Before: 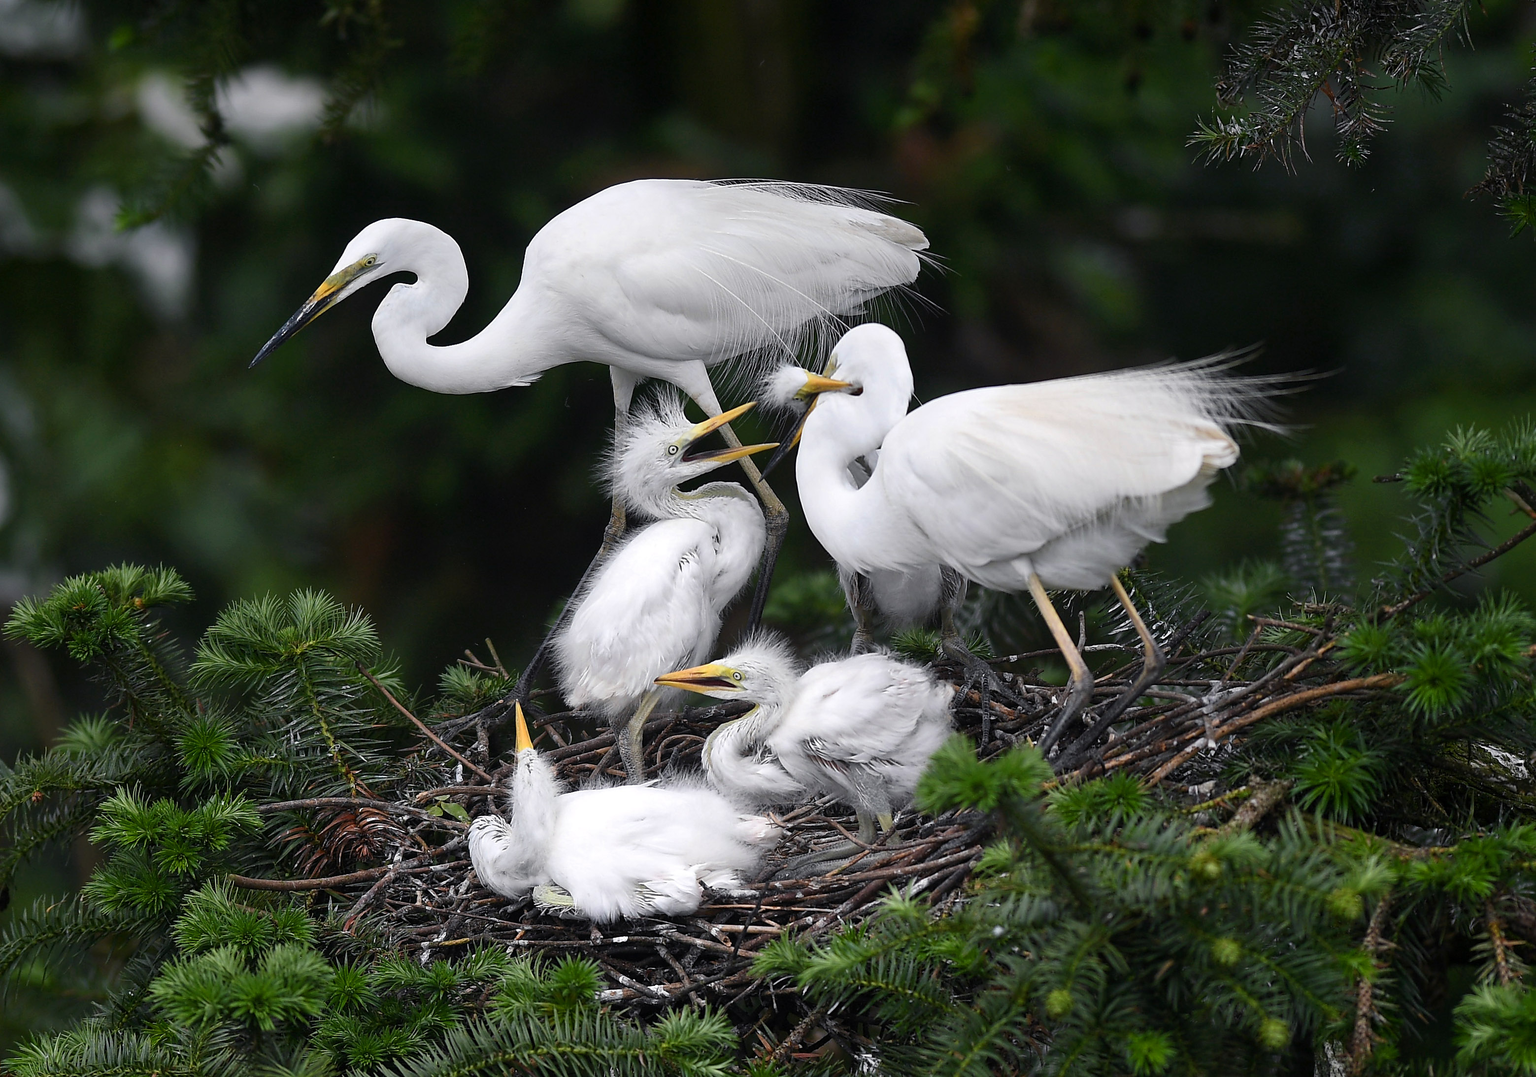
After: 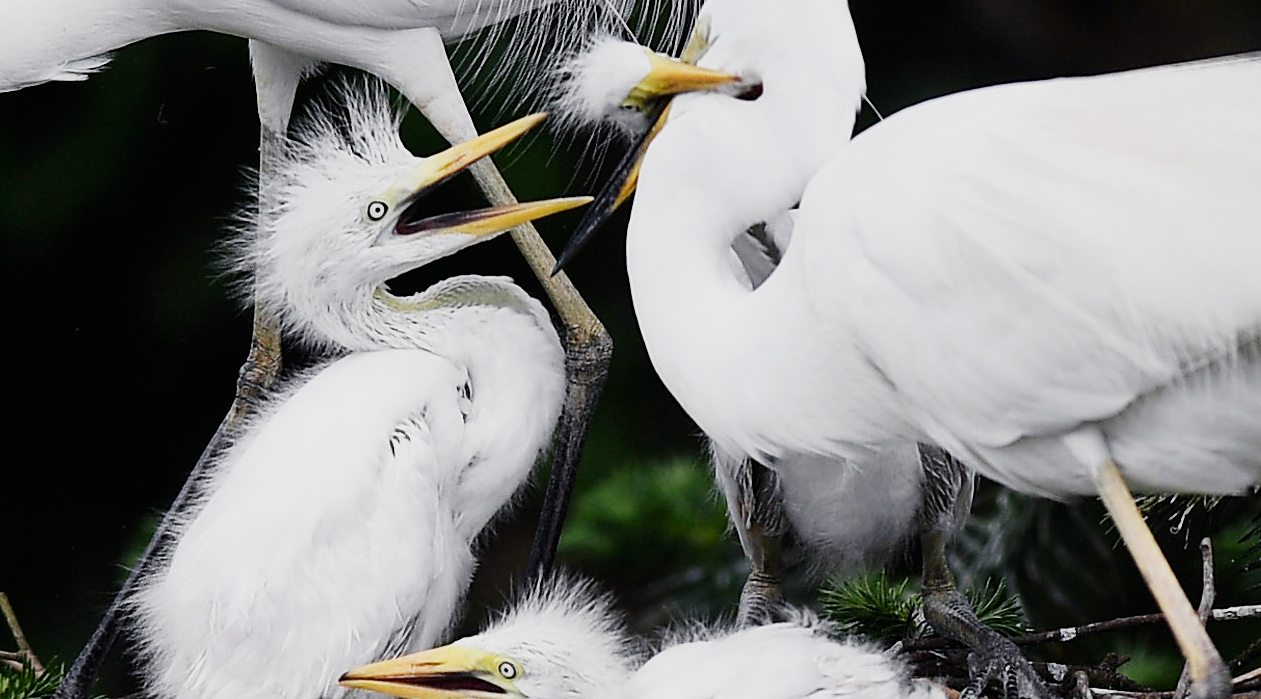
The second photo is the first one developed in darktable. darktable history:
exposure: black level correction 0.001, exposure 0.5 EV, compensate exposure bias true, compensate highlight preservation false
crop: left 31.751%, top 32.172%, right 27.8%, bottom 35.83%
sigmoid: contrast 1.6, skew -0.2, preserve hue 0%, red attenuation 0.1, red rotation 0.035, green attenuation 0.1, green rotation -0.017, blue attenuation 0.15, blue rotation -0.052, base primaries Rec2020
